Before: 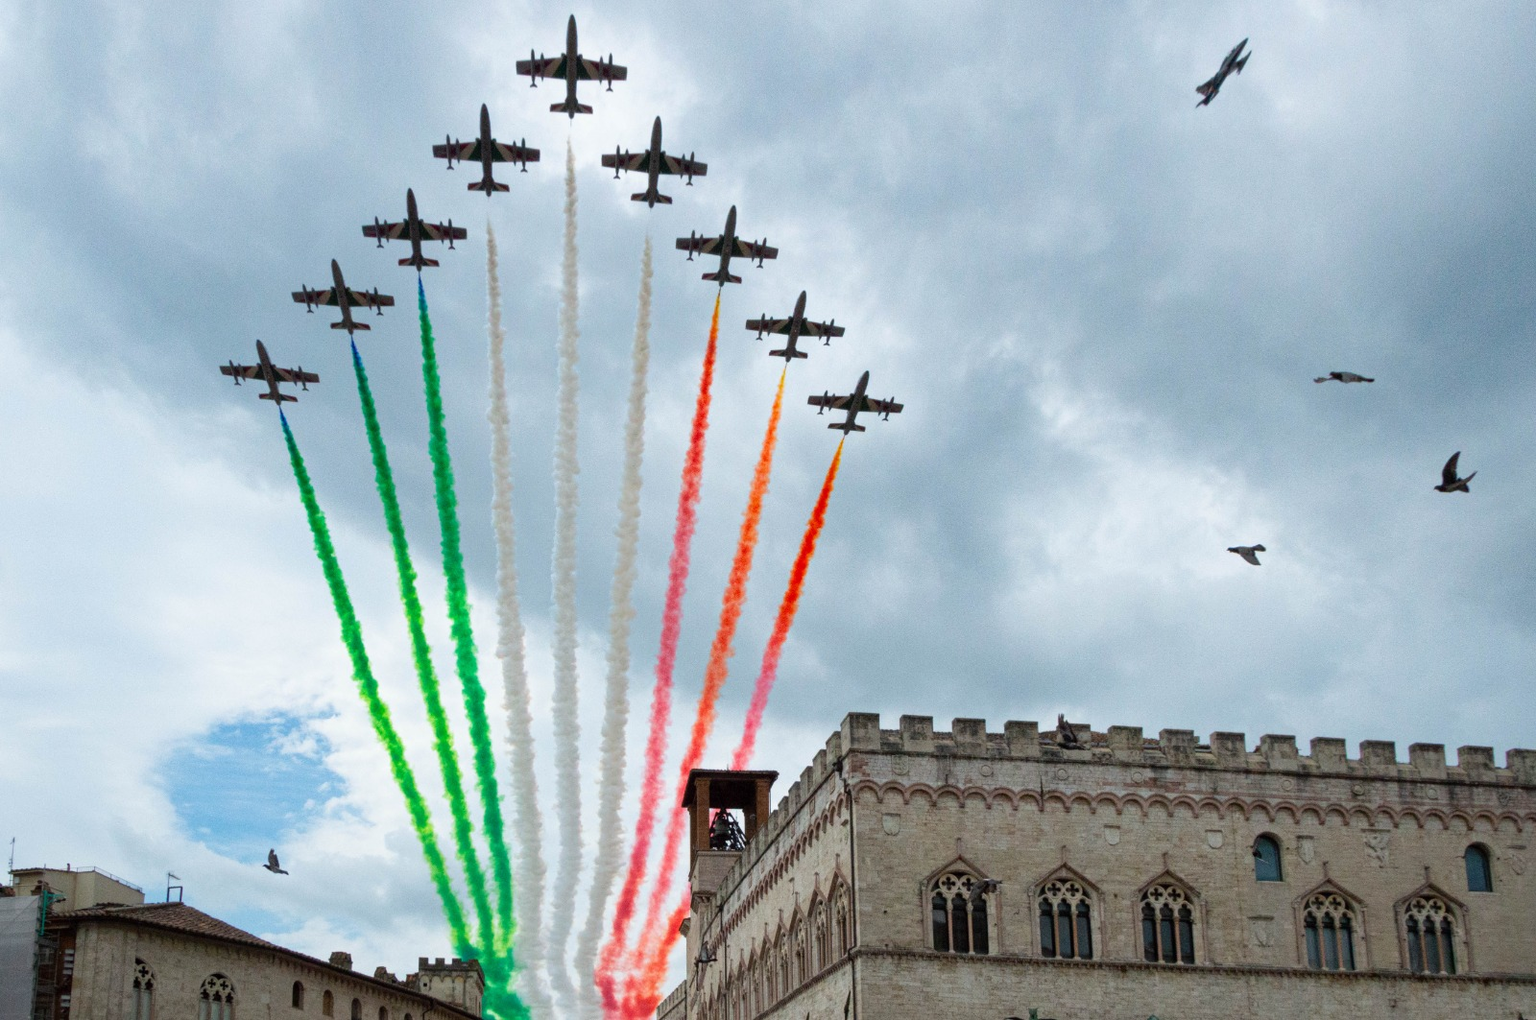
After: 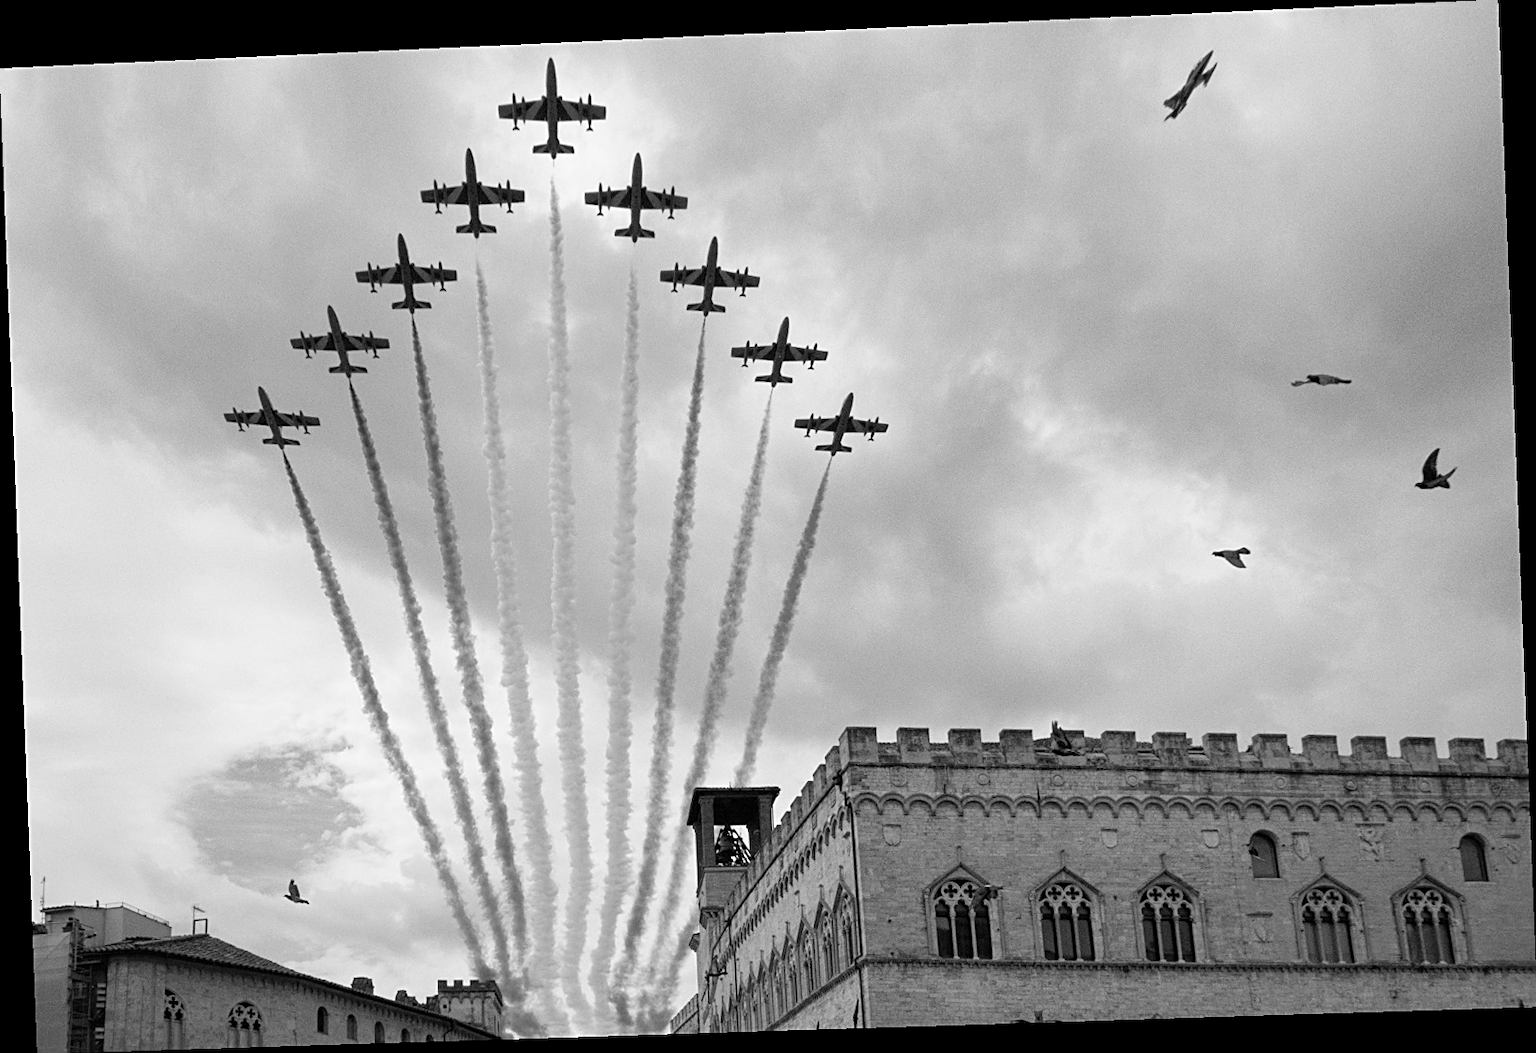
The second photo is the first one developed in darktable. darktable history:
rotate and perspective: rotation -2.22°, lens shift (horizontal) -0.022, automatic cropping off
monochrome: on, module defaults
sharpen: on, module defaults
